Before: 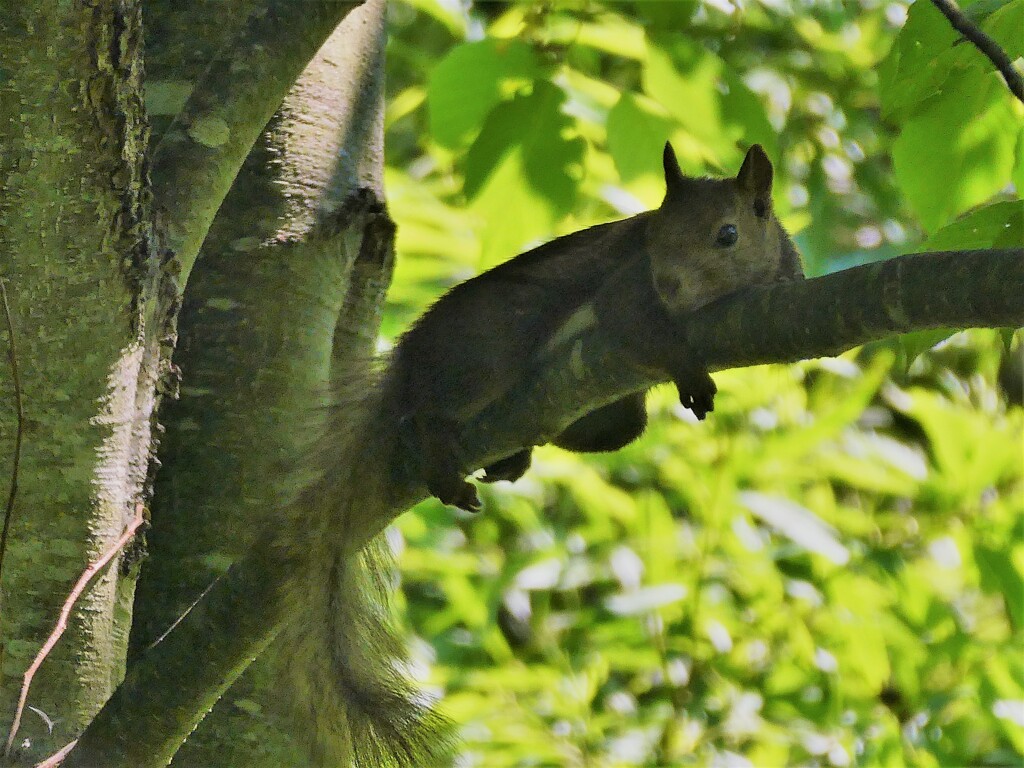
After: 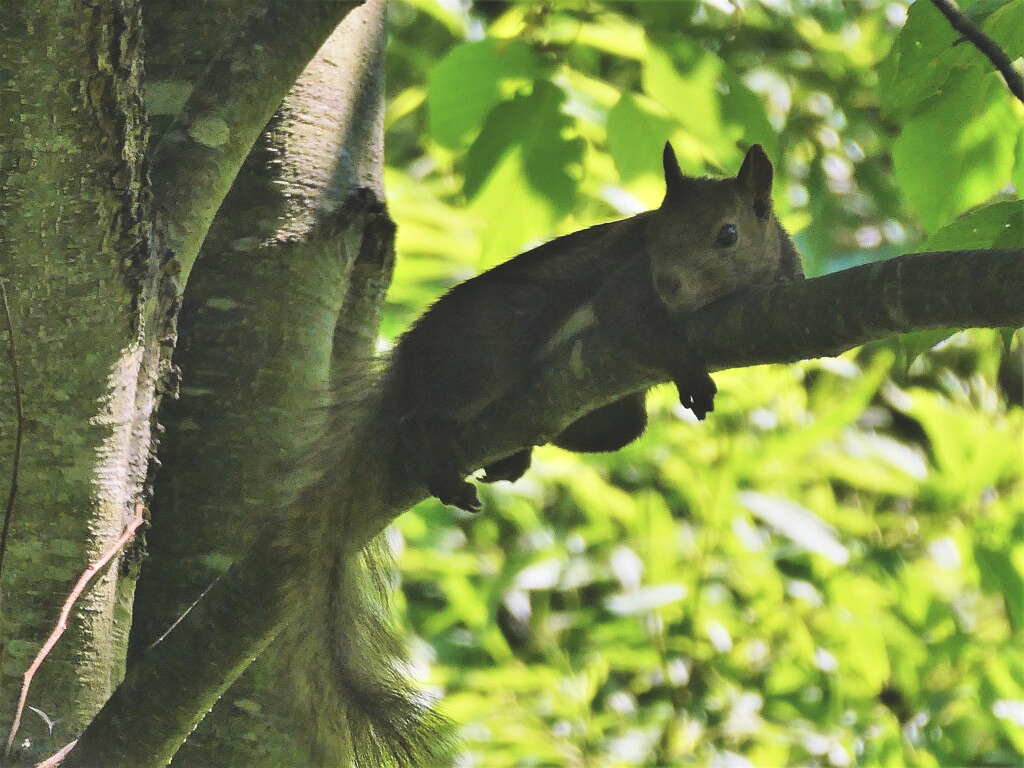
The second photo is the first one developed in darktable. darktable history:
tone equalizer: -8 EV -0.416 EV, -7 EV -0.387 EV, -6 EV -0.361 EV, -5 EV -0.249 EV, -3 EV 0.214 EV, -2 EV 0.341 EV, -1 EV 0.404 EV, +0 EV 0.391 EV, edges refinement/feathering 500, mask exposure compensation -1.57 EV, preserve details no
exposure: black level correction -0.026, exposure -0.118 EV, compensate exposure bias true, compensate highlight preservation false
